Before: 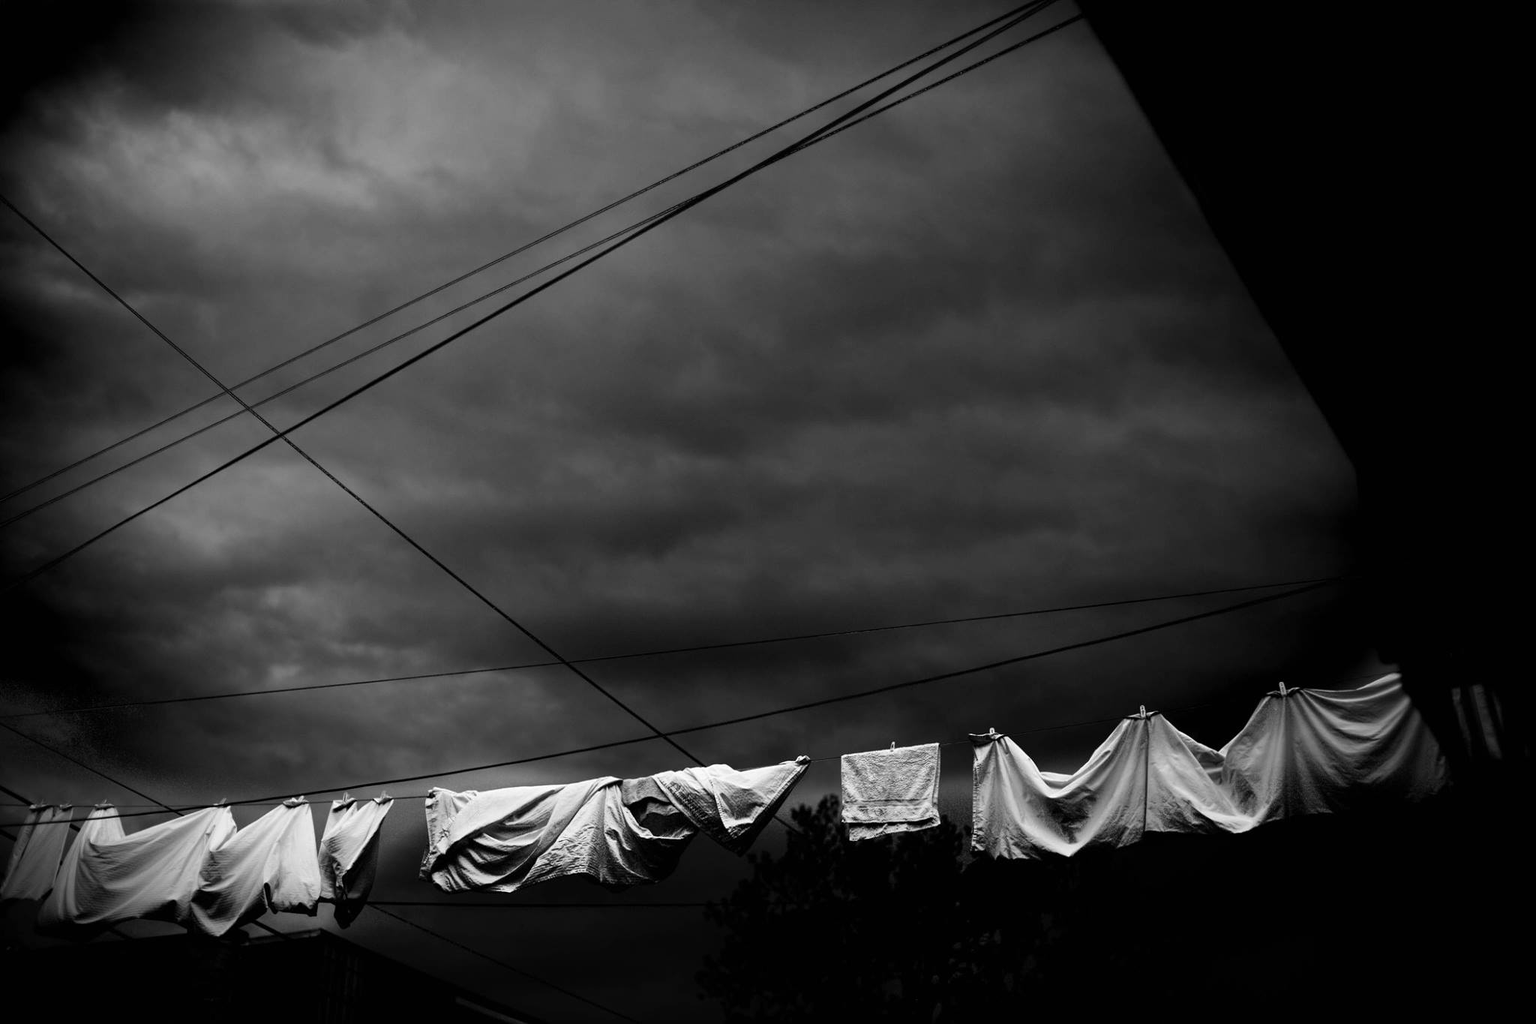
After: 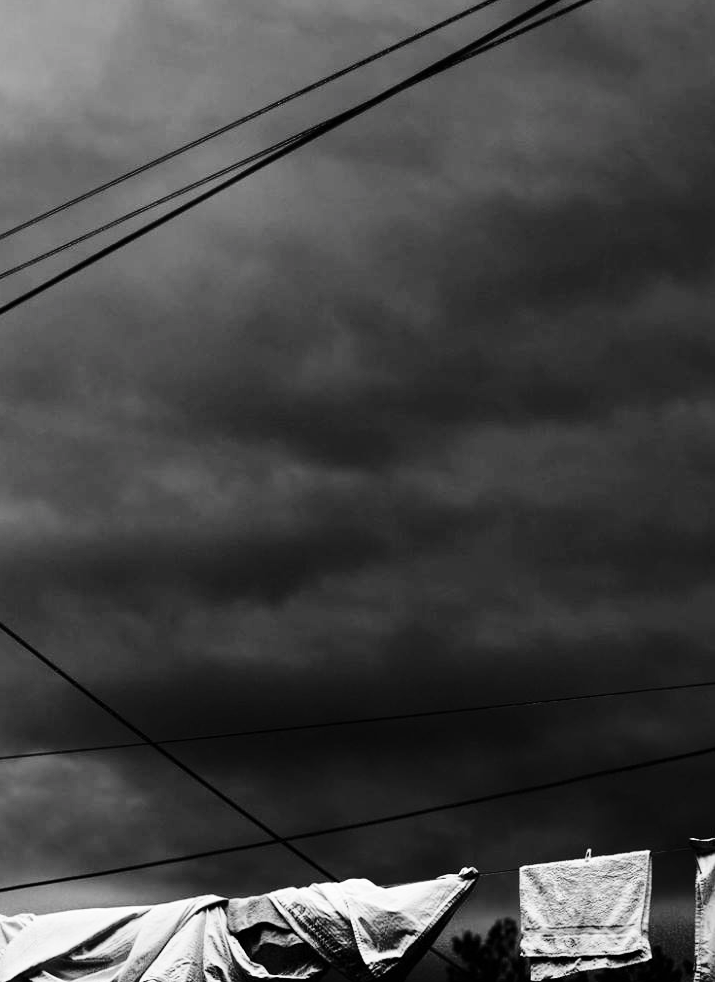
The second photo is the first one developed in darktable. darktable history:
crop and rotate: left 29.406%, top 10.328%, right 35.641%, bottom 17.678%
base curve: curves: ch0 [(0, 0) (0.036, 0.025) (0.121, 0.166) (0.206, 0.329) (0.605, 0.79) (1, 1)], exposure shift 0.572, preserve colors none
